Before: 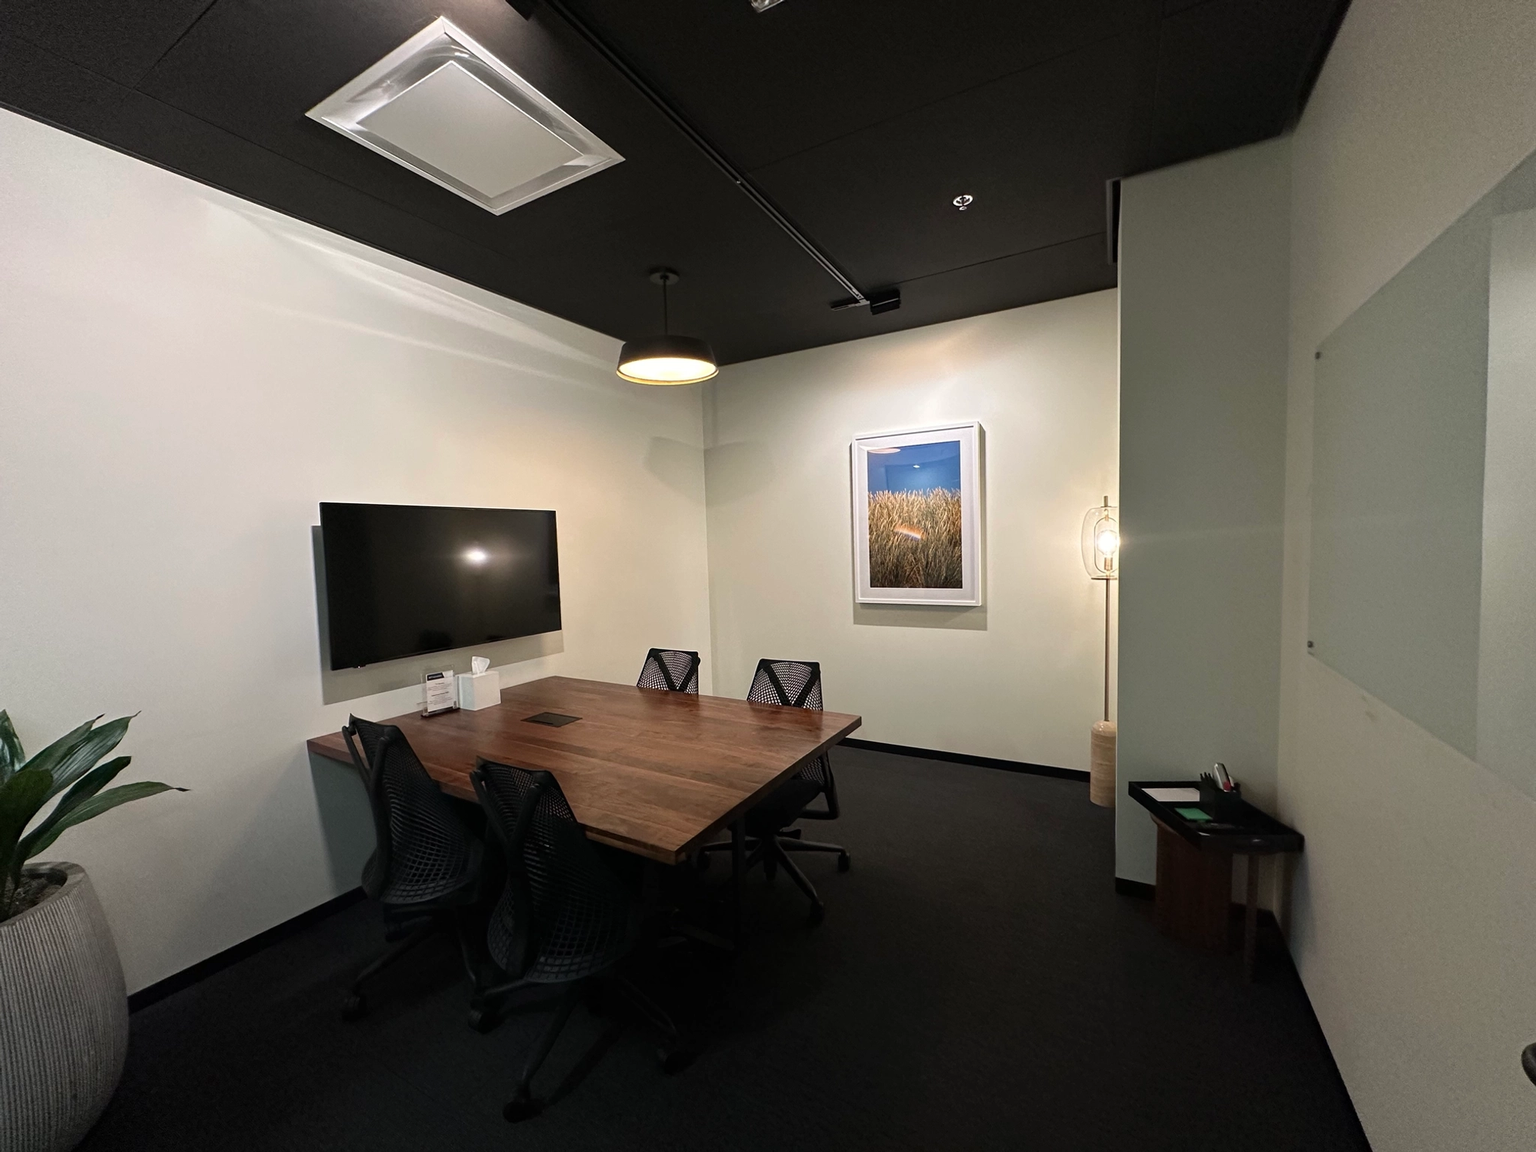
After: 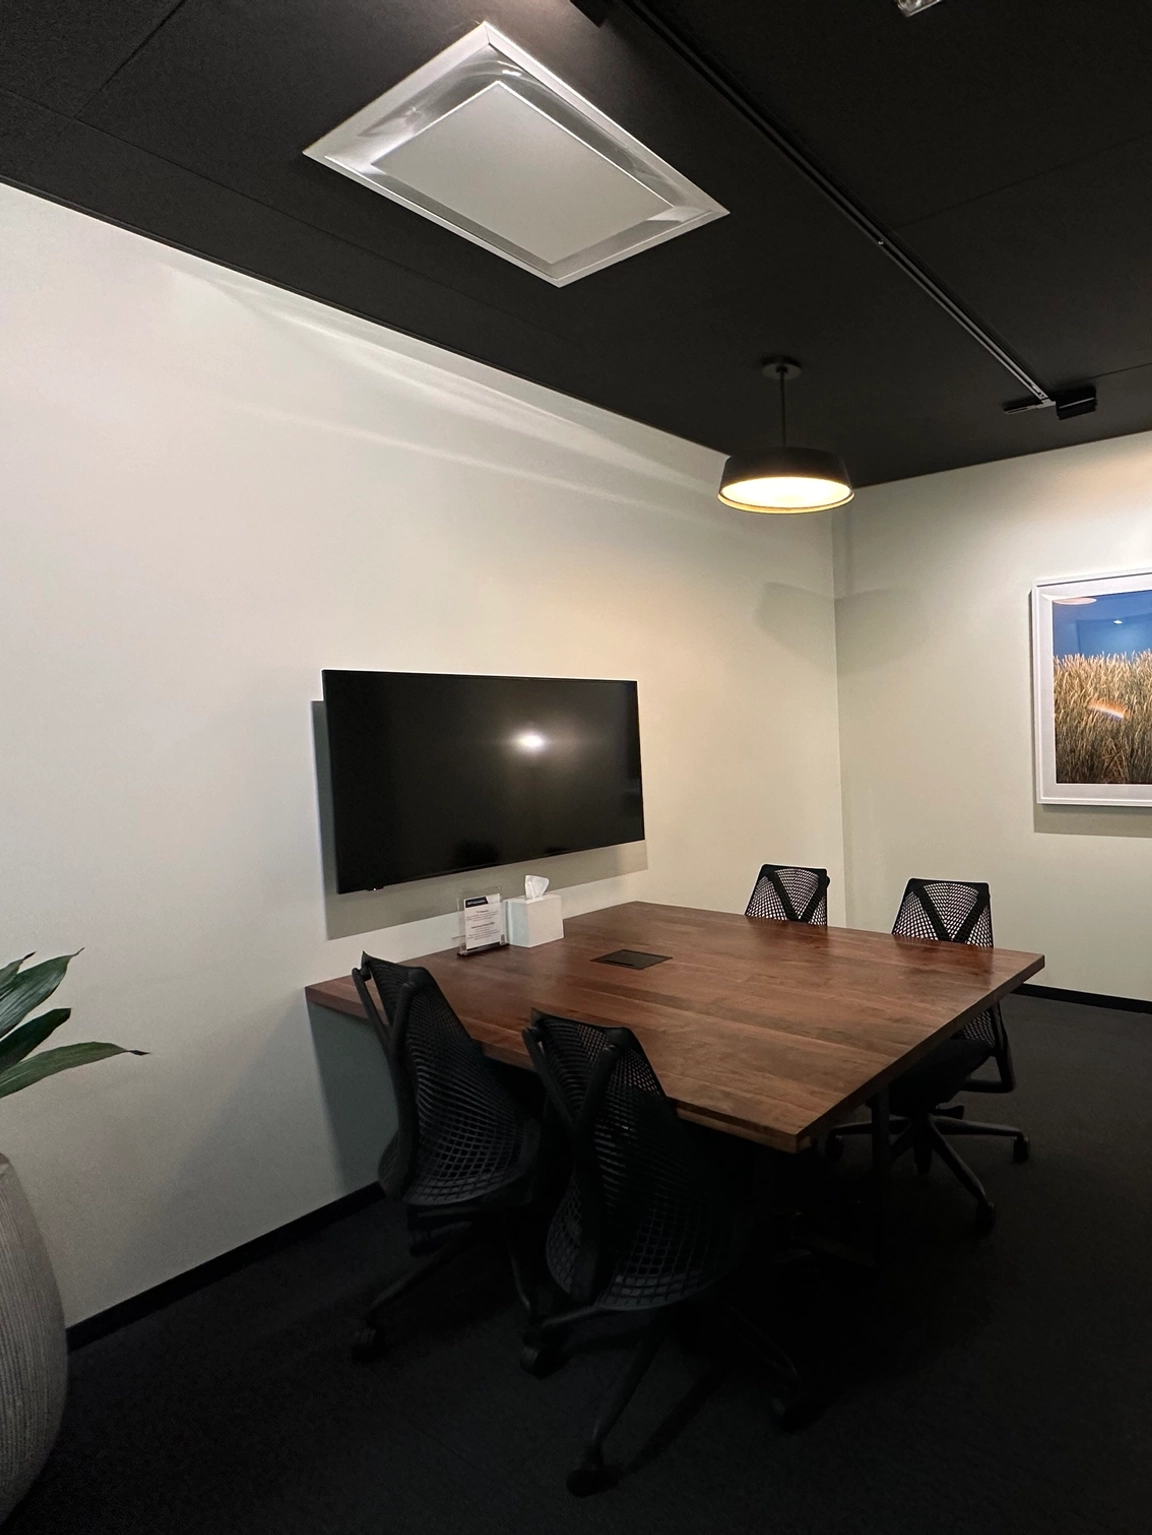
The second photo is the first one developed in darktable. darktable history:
crop: left 5.114%, right 38.589%
tone equalizer: -8 EV -0.55 EV
